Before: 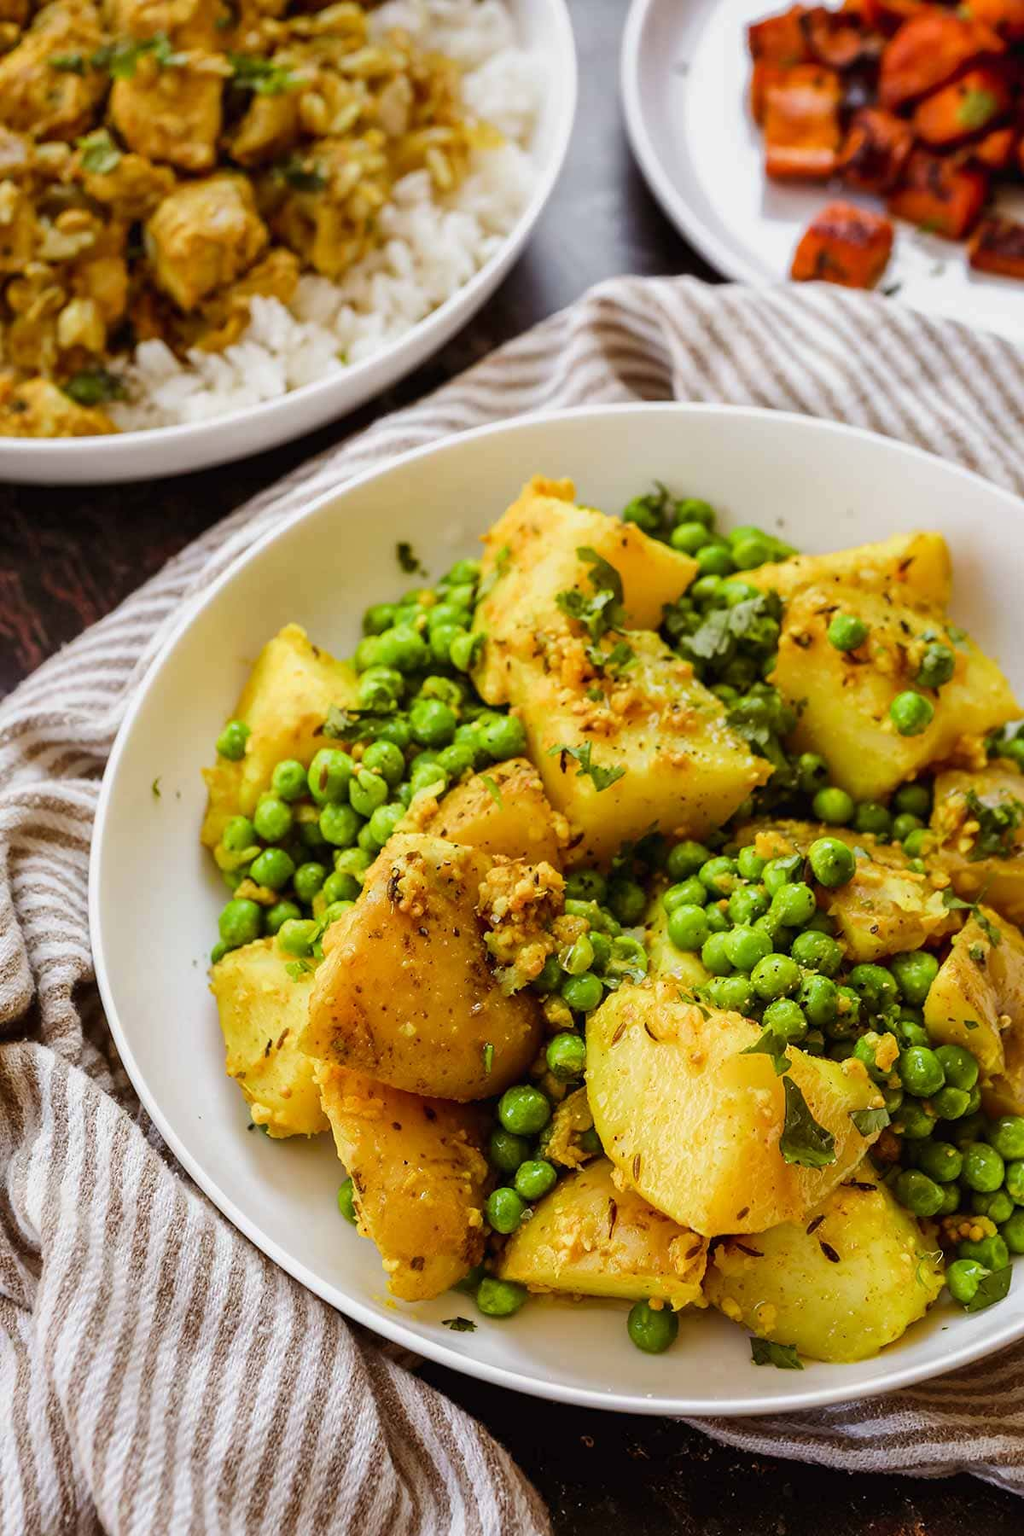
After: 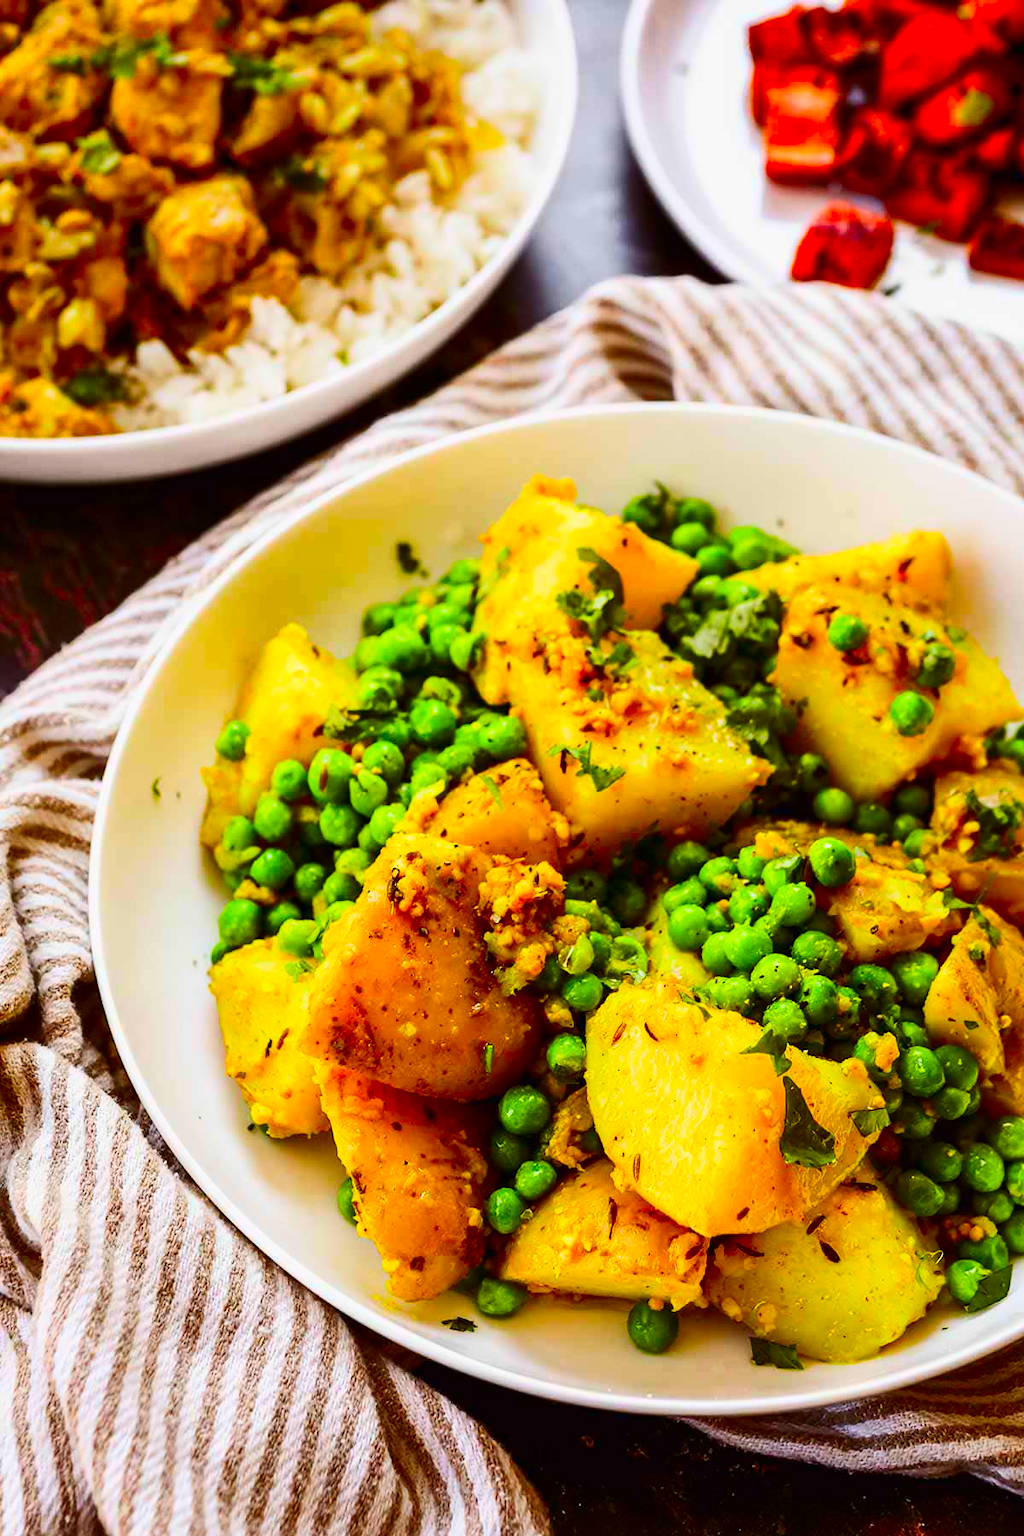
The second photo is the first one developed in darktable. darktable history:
contrast brightness saturation: contrast 0.256, brightness 0.014, saturation 0.856
